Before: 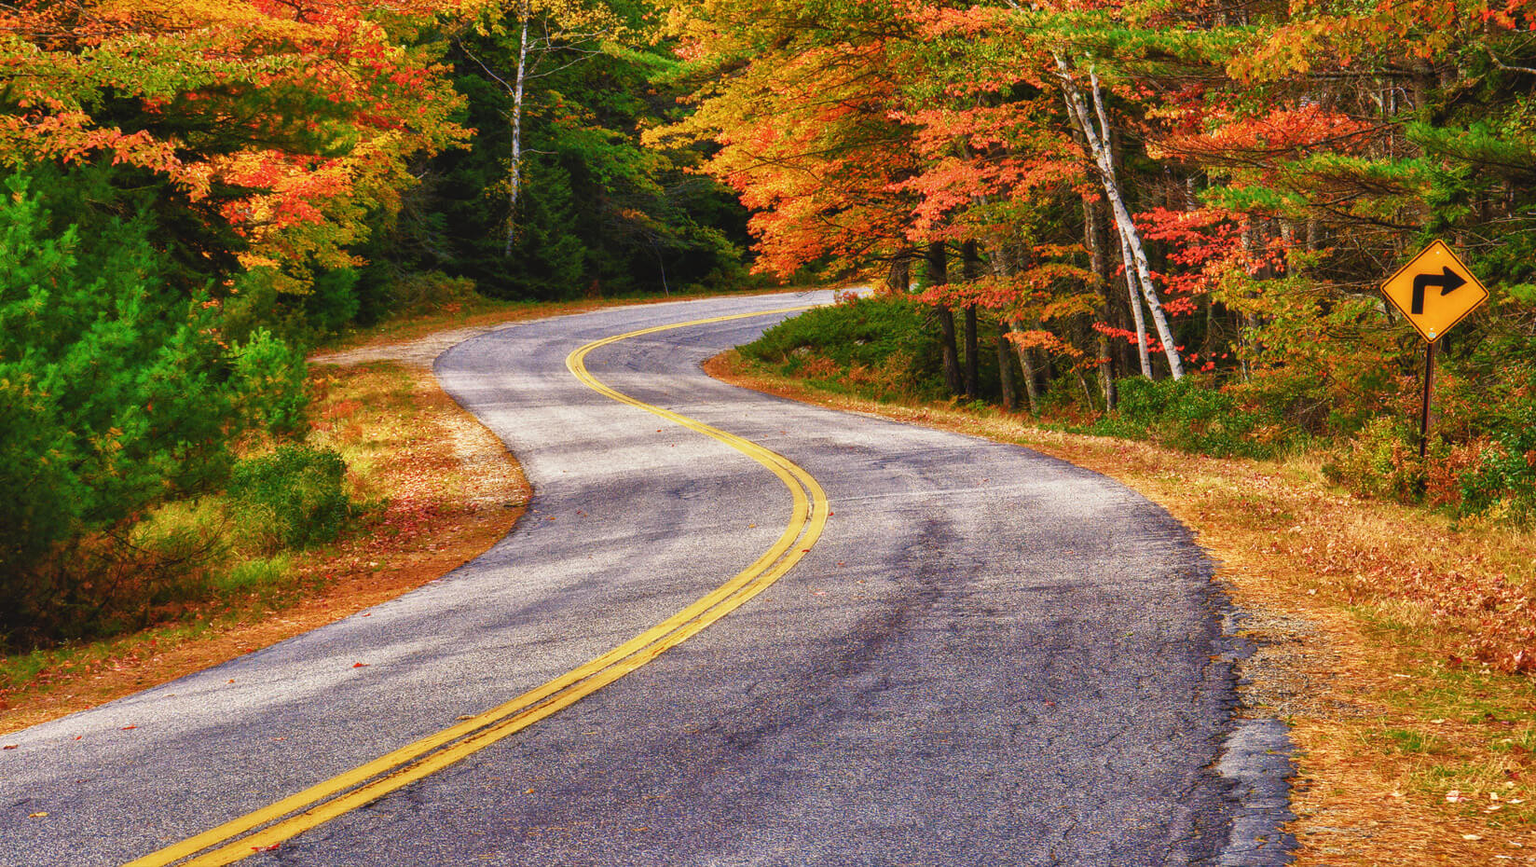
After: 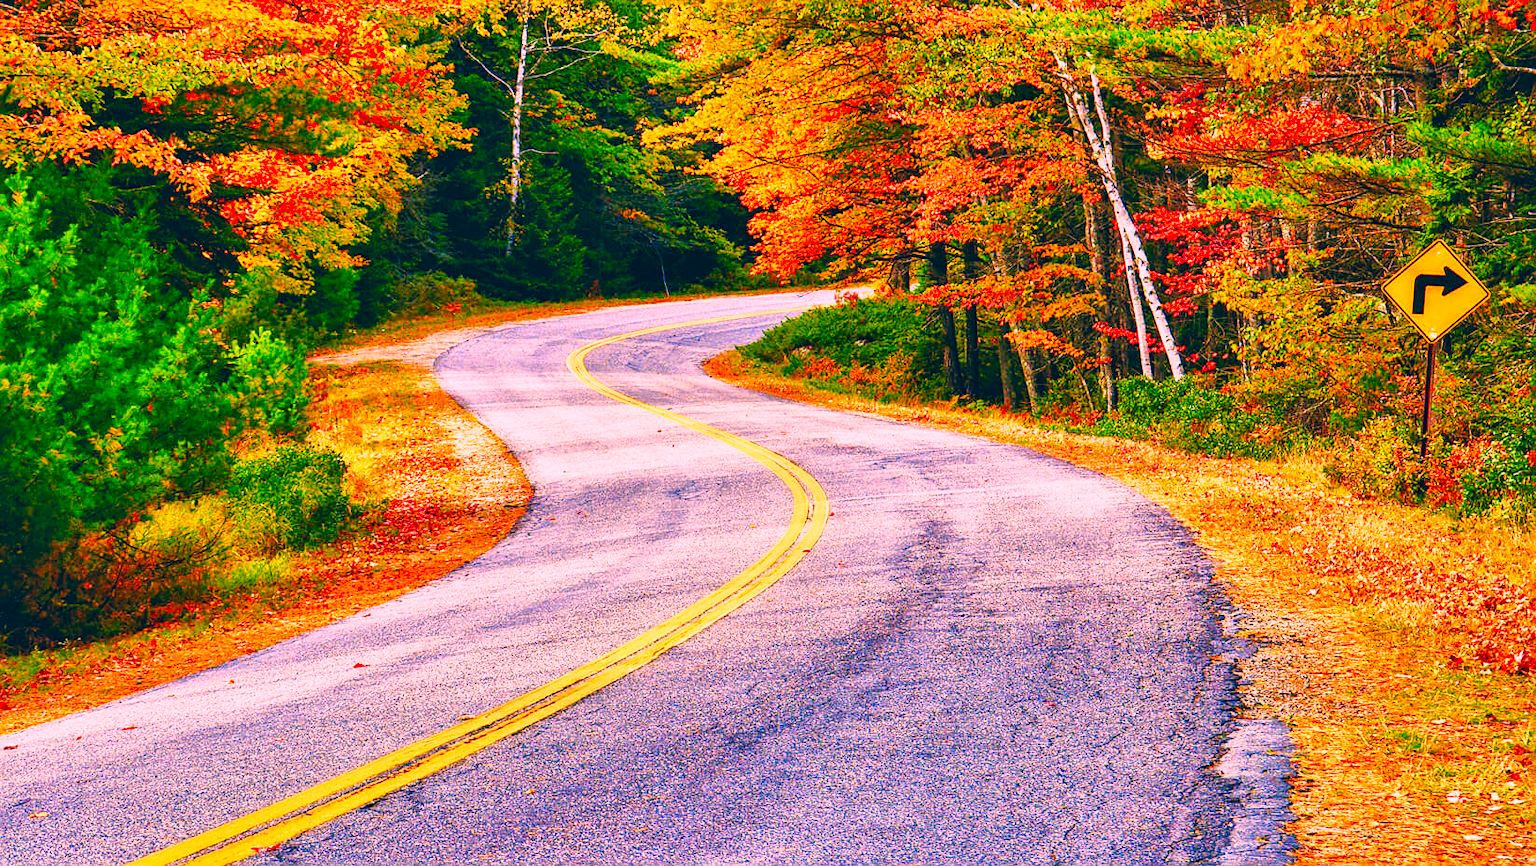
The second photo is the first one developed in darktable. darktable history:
color correction: highlights a* 17.03, highlights b* 0.205, shadows a* -15.38, shadows b* -14.56, saturation 1.5
sharpen: on, module defaults
base curve: curves: ch0 [(0, 0) (0.005, 0.002) (0.15, 0.3) (0.4, 0.7) (0.75, 0.95) (1, 1)], preserve colors none
